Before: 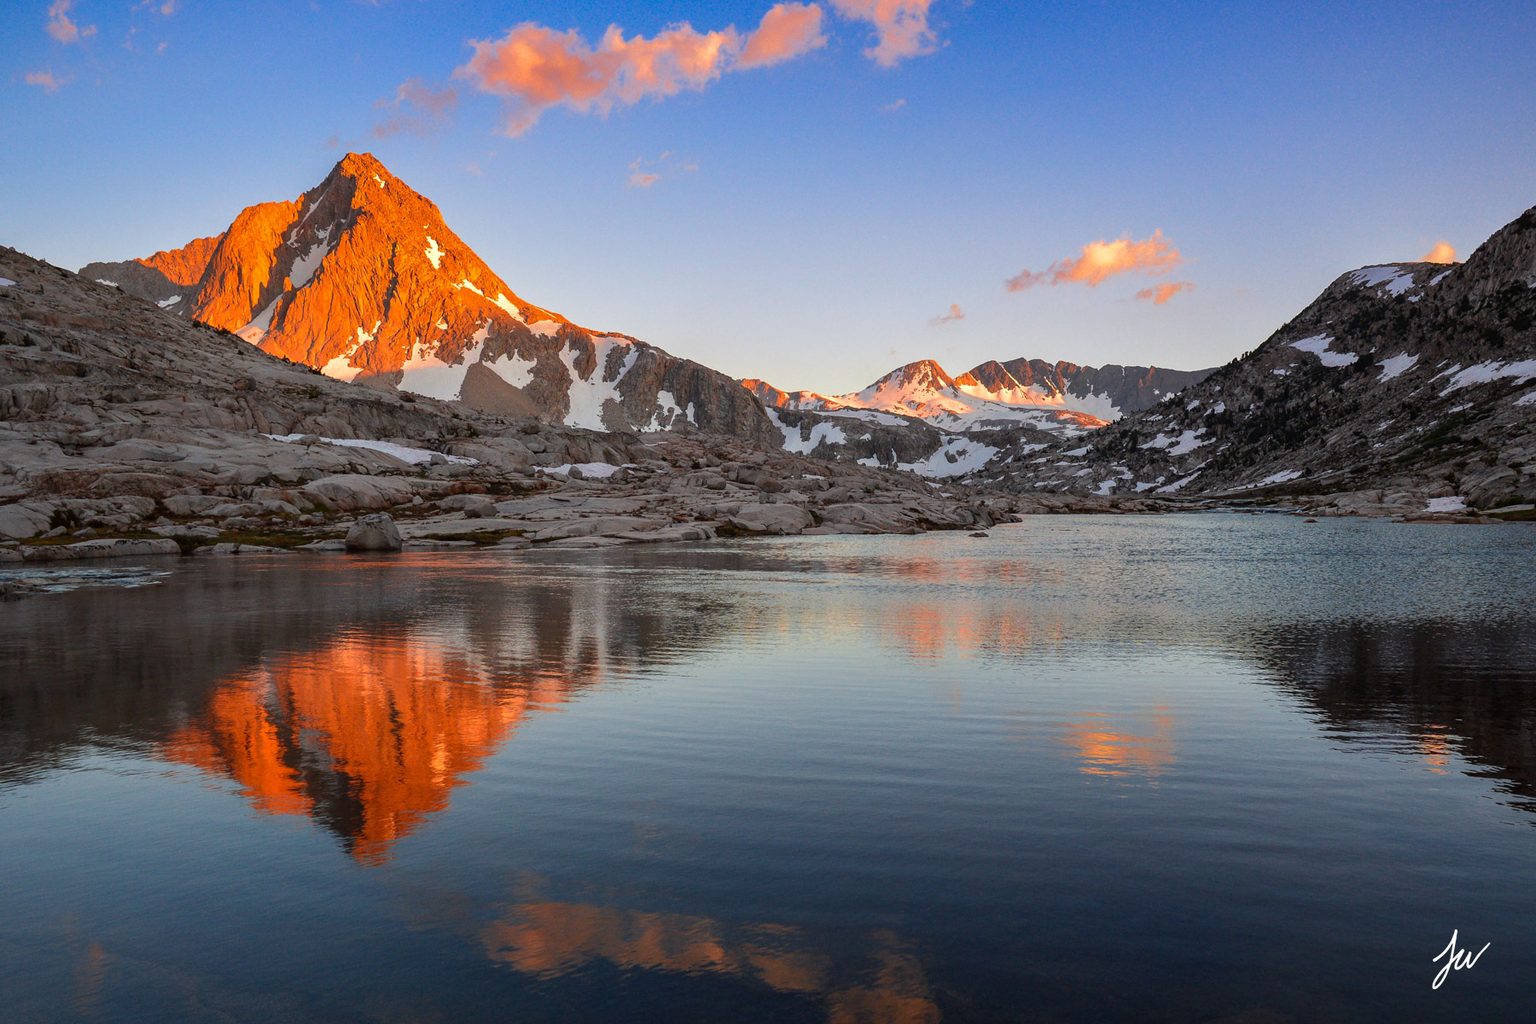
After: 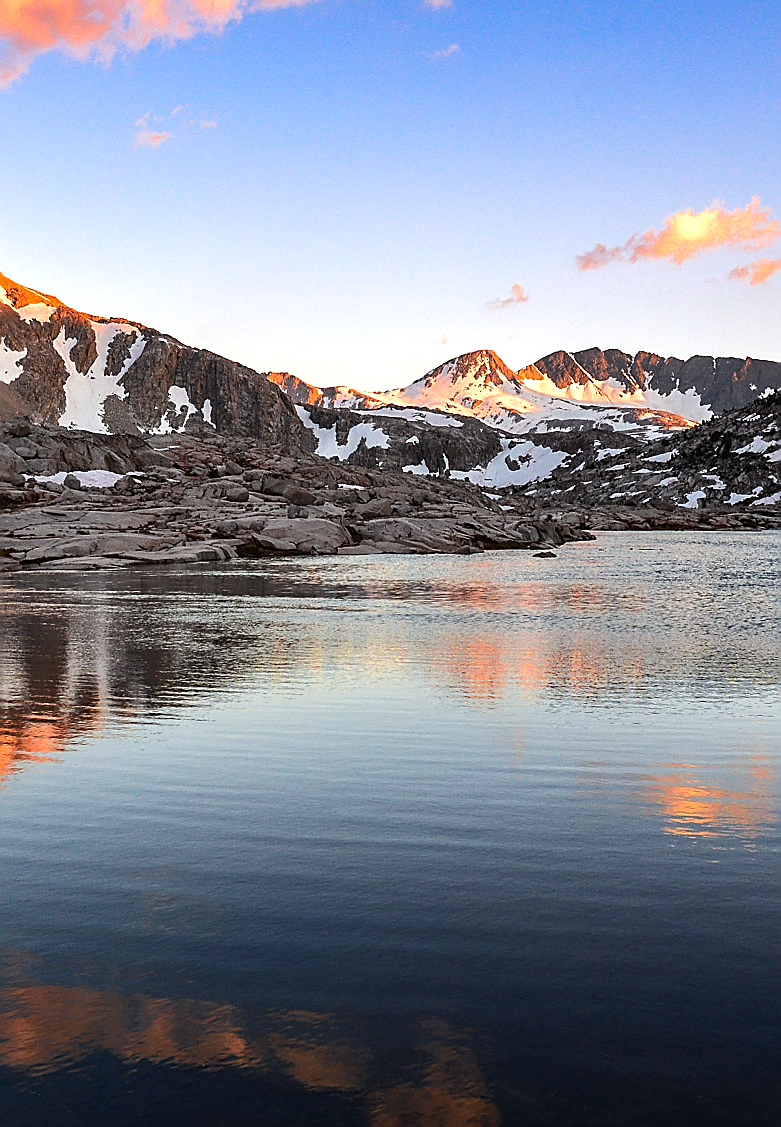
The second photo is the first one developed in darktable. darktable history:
sharpen: radius 1.4, amount 1.25, threshold 0.7
crop: left 33.452%, top 6.025%, right 23.155%
tone equalizer: -8 EV -0.75 EV, -7 EV -0.7 EV, -6 EV -0.6 EV, -5 EV -0.4 EV, -3 EV 0.4 EV, -2 EV 0.6 EV, -1 EV 0.7 EV, +0 EV 0.75 EV, edges refinement/feathering 500, mask exposure compensation -1.57 EV, preserve details no
